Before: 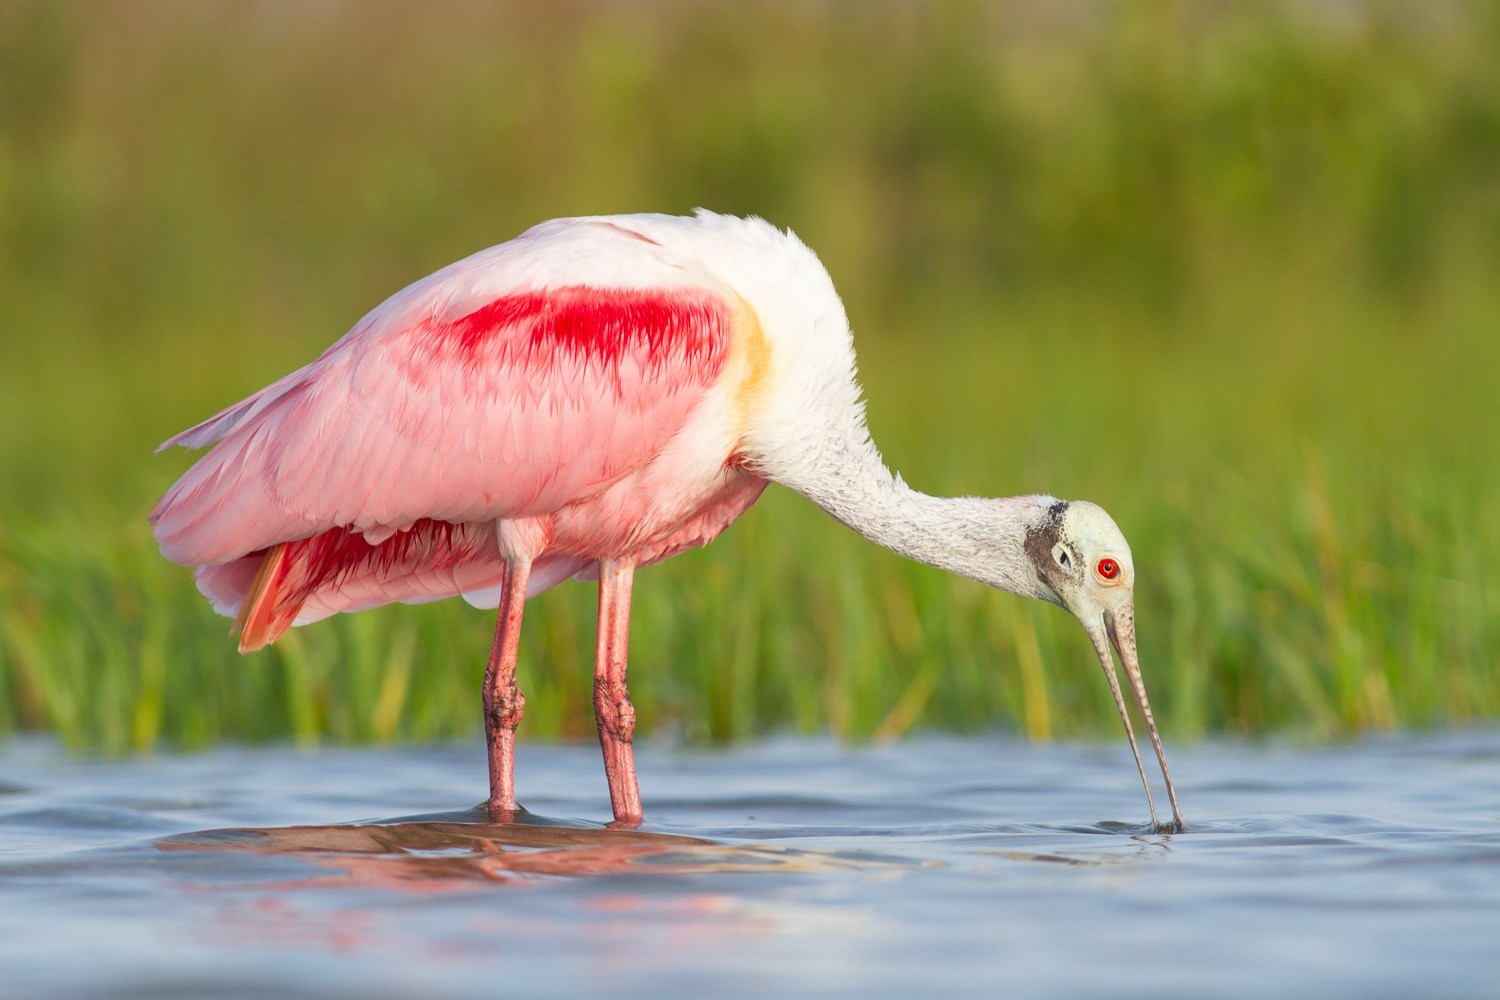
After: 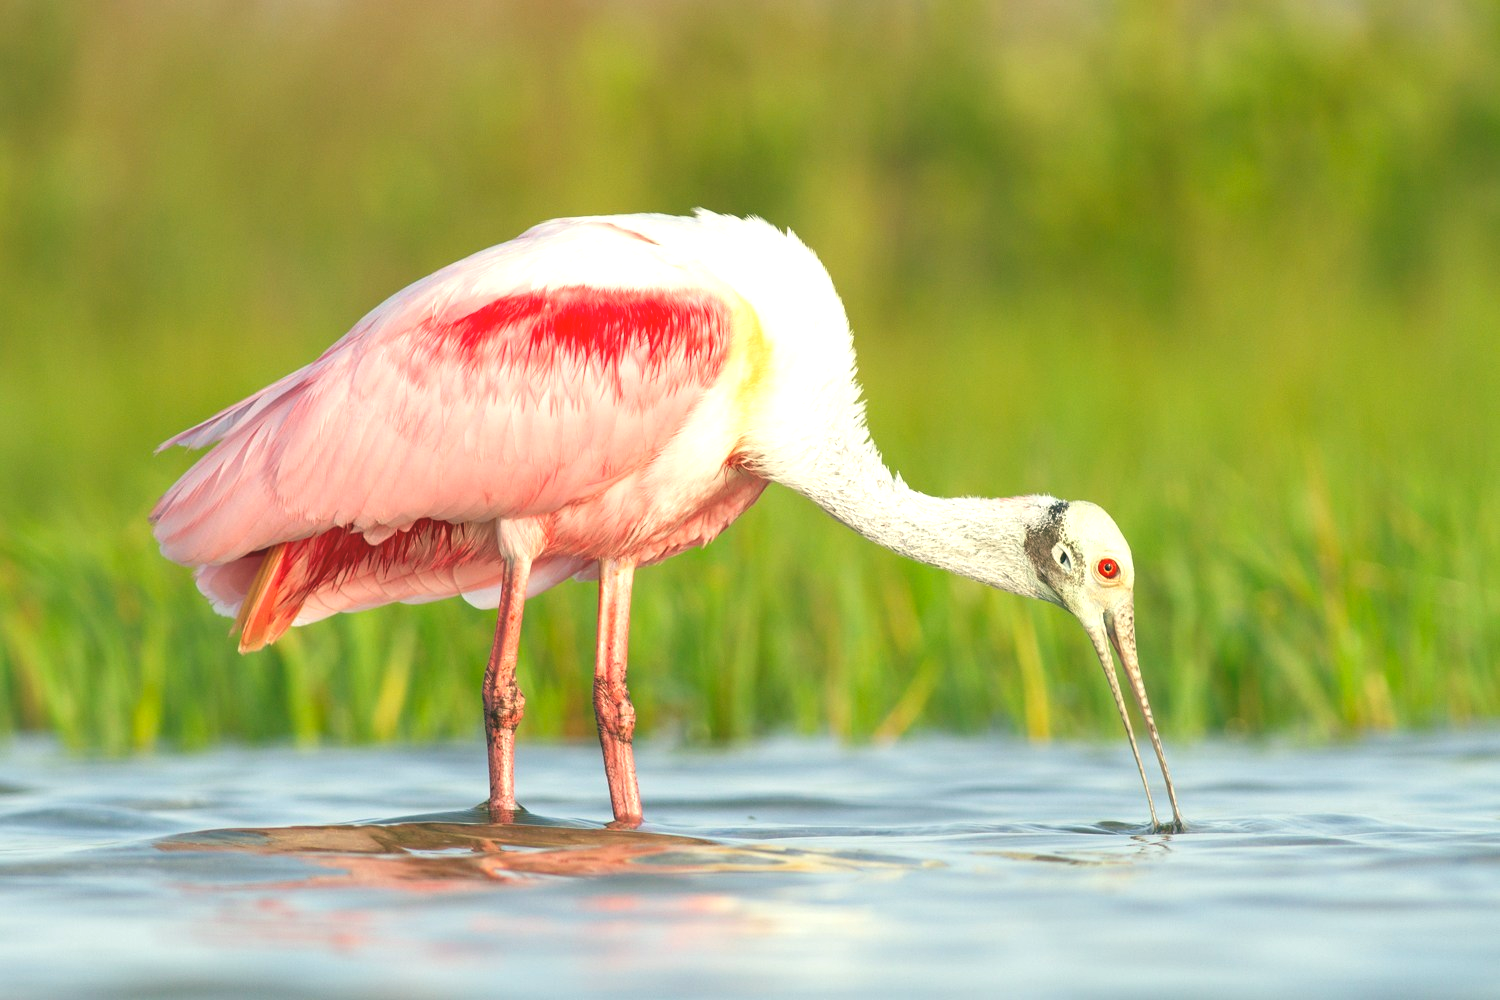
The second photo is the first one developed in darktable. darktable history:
color balance: lift [1.005, 0.99, 1.007, 1.01], gamma [1, 1.034, 1.032, 0.966], gain [0.873, 1.055, 1.067, 0.933]
exposure: exposure 0.77 EV, compensate highlight preservation false
